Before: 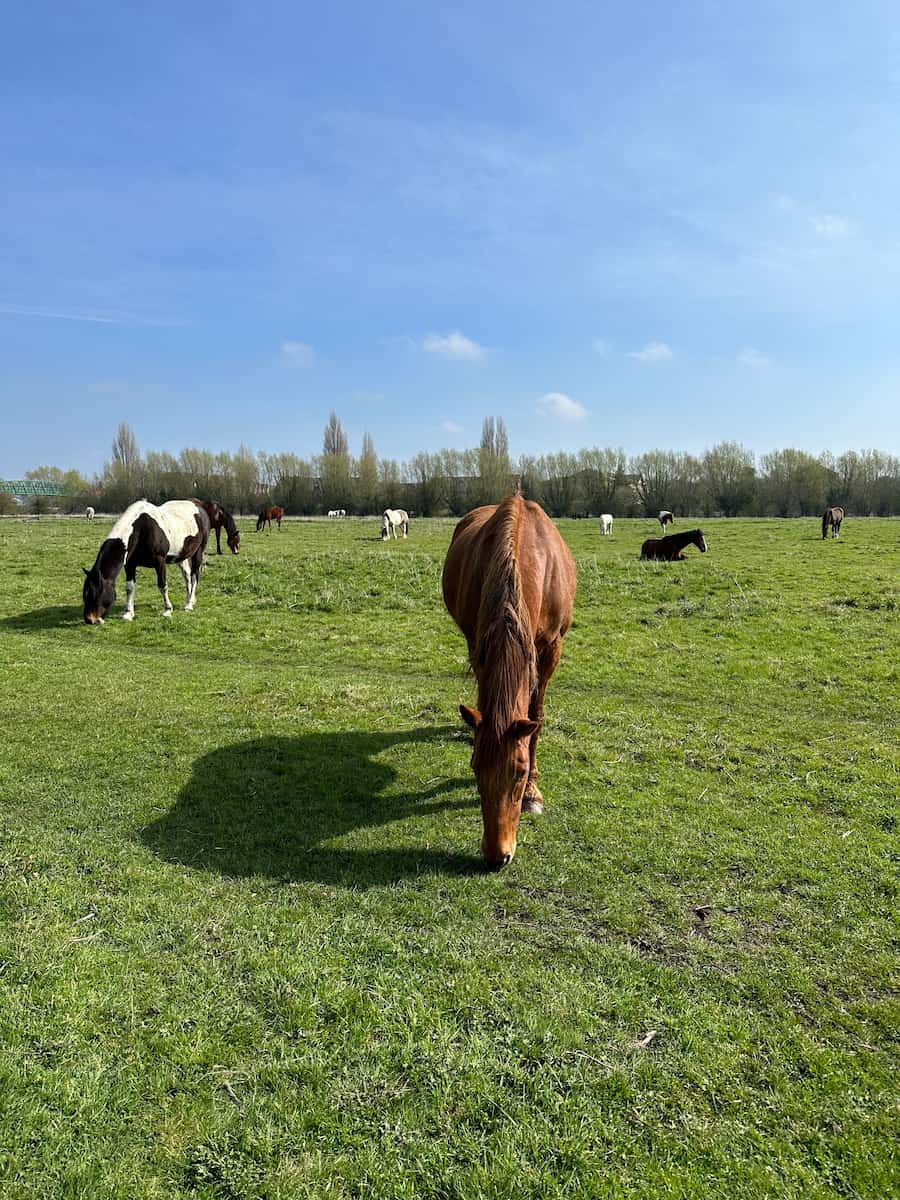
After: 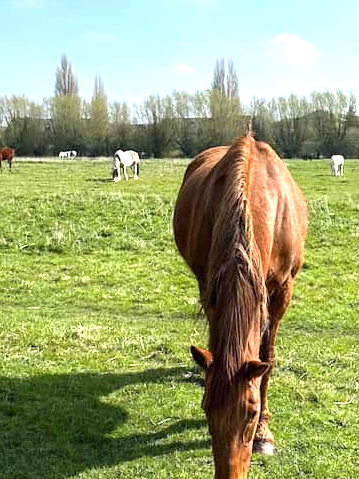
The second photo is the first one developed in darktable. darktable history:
crop: left 30%, top 30%, right 30%, bottom 30%
exposure: black level correction 0, exposure 1 EV, compensate highlight preservation false
